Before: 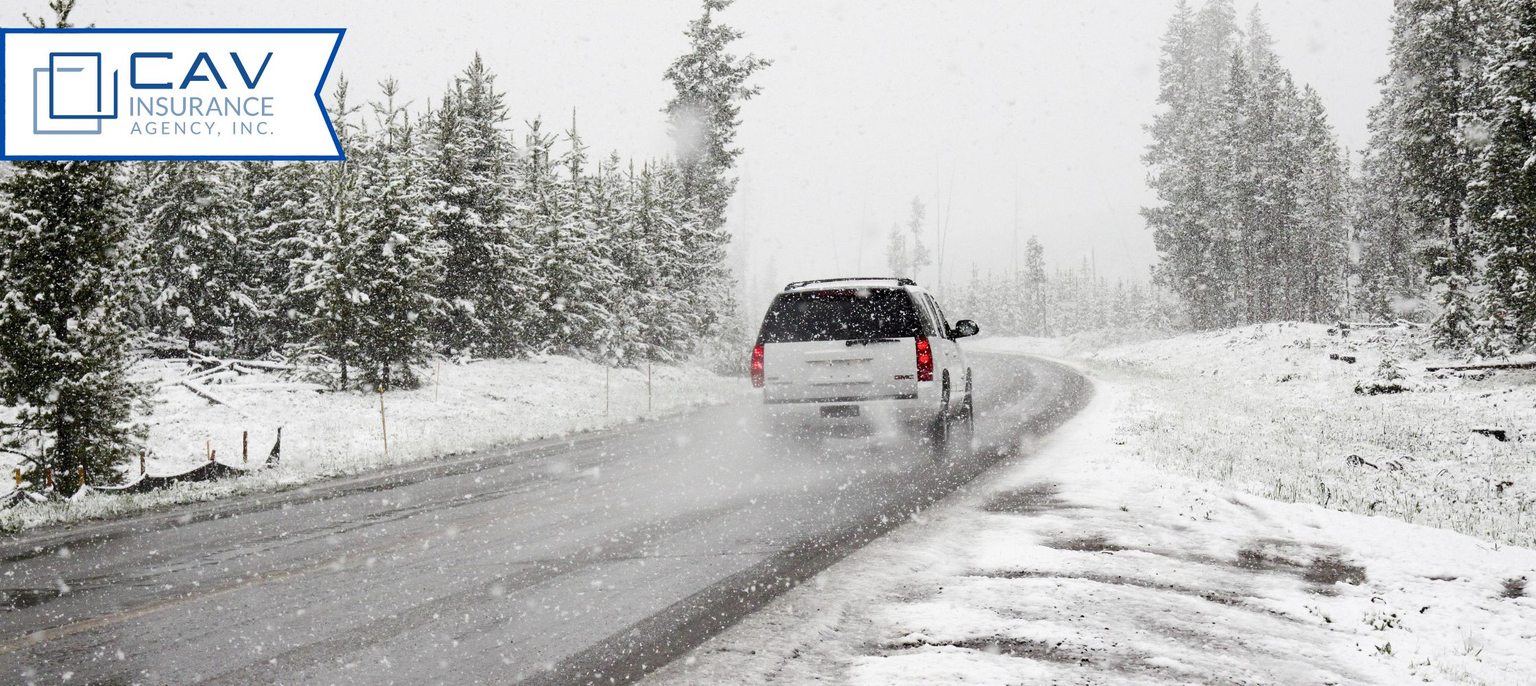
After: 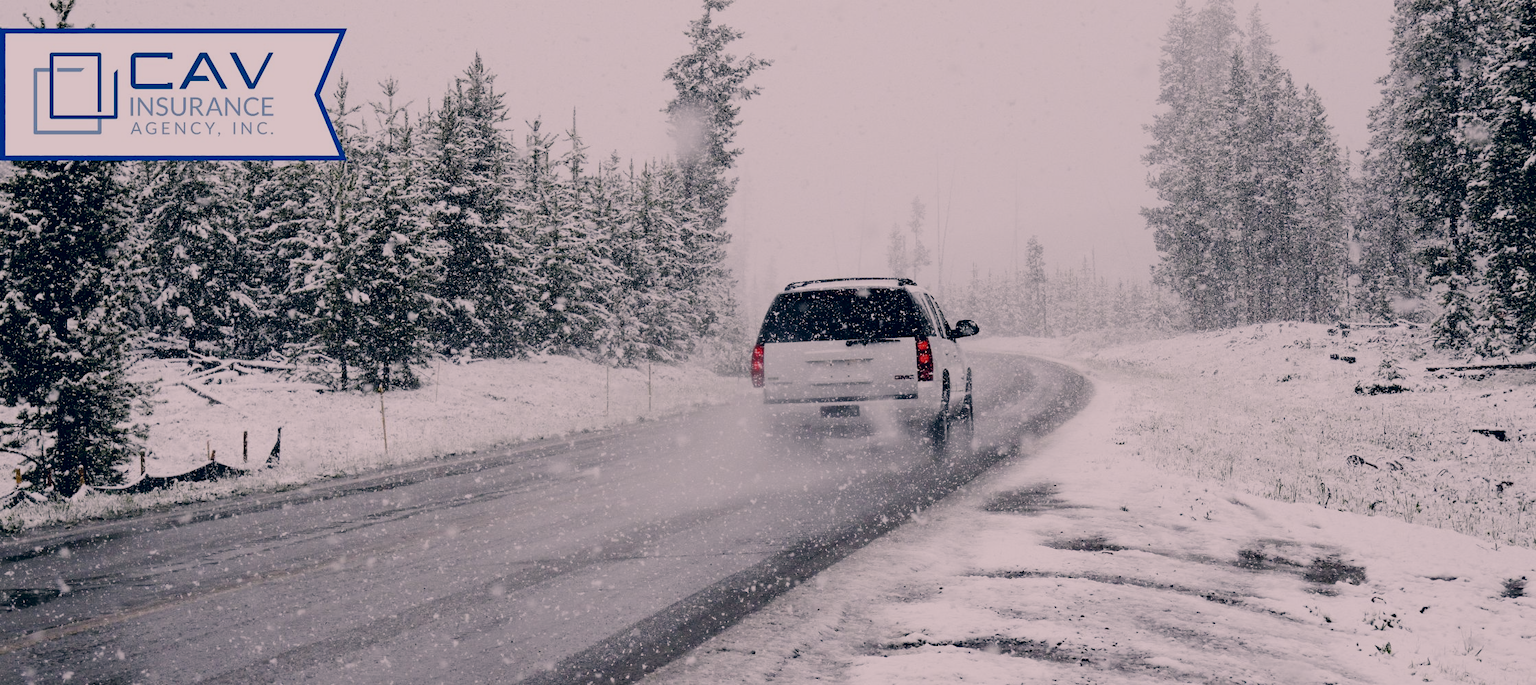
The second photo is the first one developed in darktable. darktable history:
color correction: highlights a* 14.46, highlights b* 5.85, shadows a* -5.53, shadows b* -15.24, saturation 0.85
filmic rgb: middle gray luminance 29%, black relative exposure -10.3 EV, white relative exposure 5.5 EV, threshold 6 EV, target black luminance 0%, hardness 3.95, latitude 2.04%, contrast 1.132, highlights saturation mix 5%, shadows ↔ highlights balance 15.11%, add noise in highlights 0, preserve chrominance no, color science v3 (2019), use custom middle-gray values true, iterations of high-quality reconstruction 0, contrast in highlights soft, enable highlight reconstruction true
